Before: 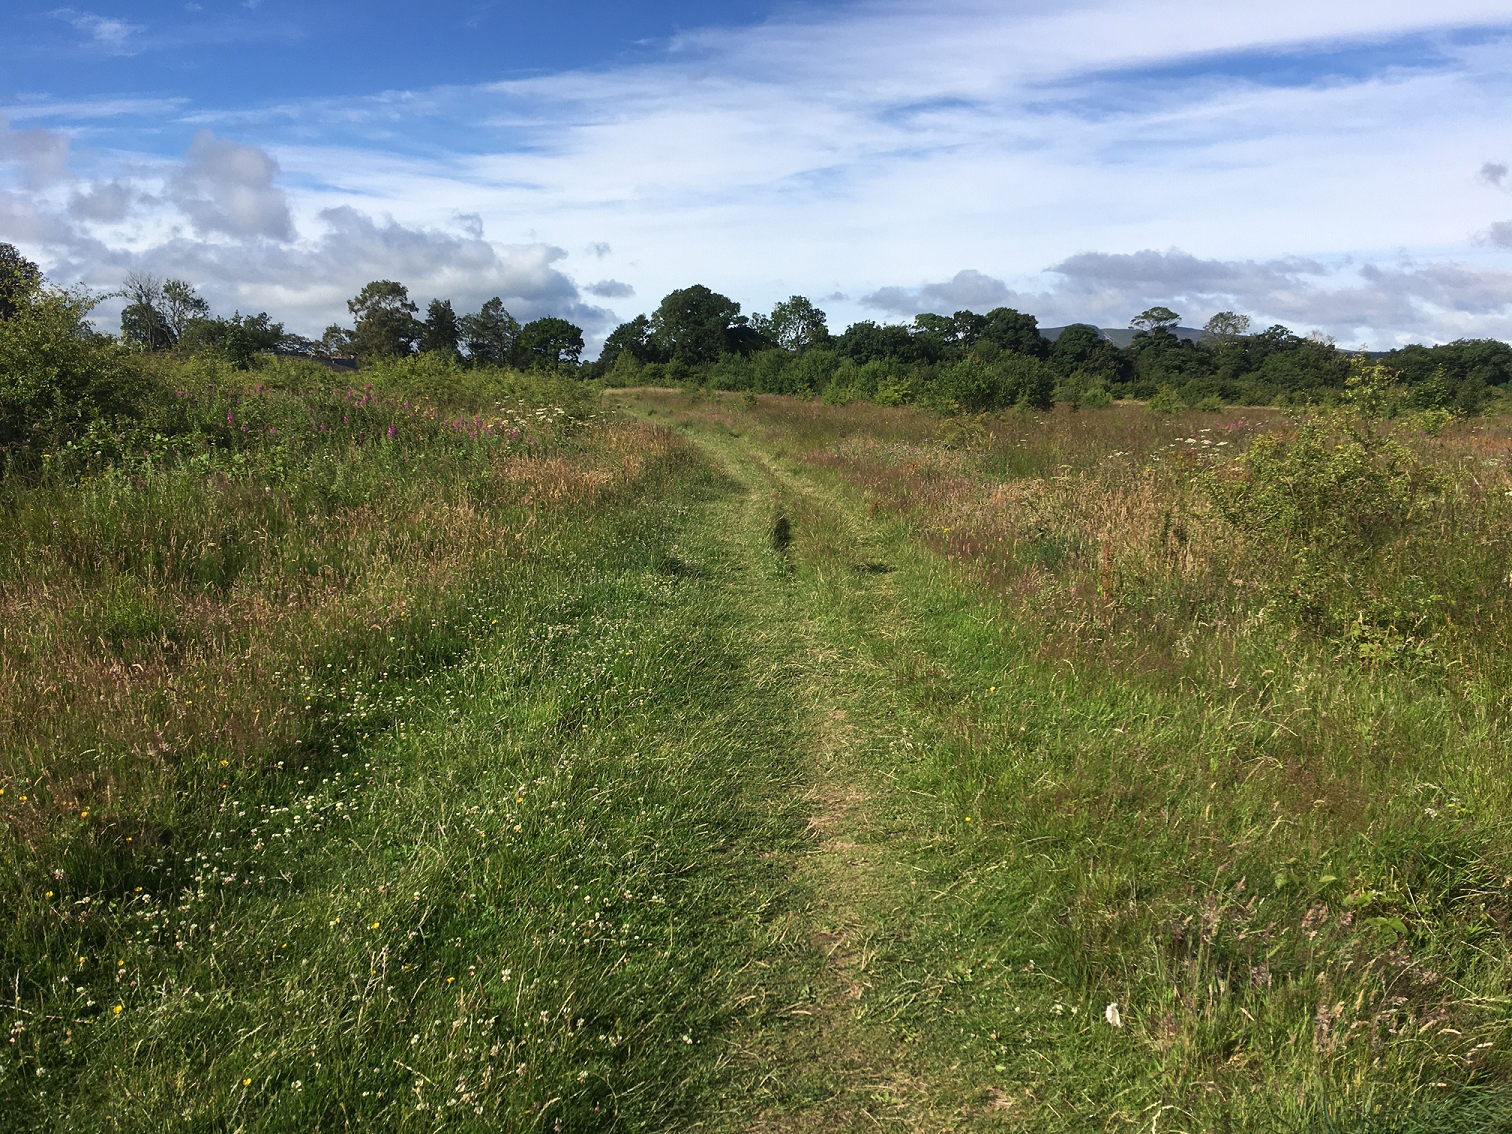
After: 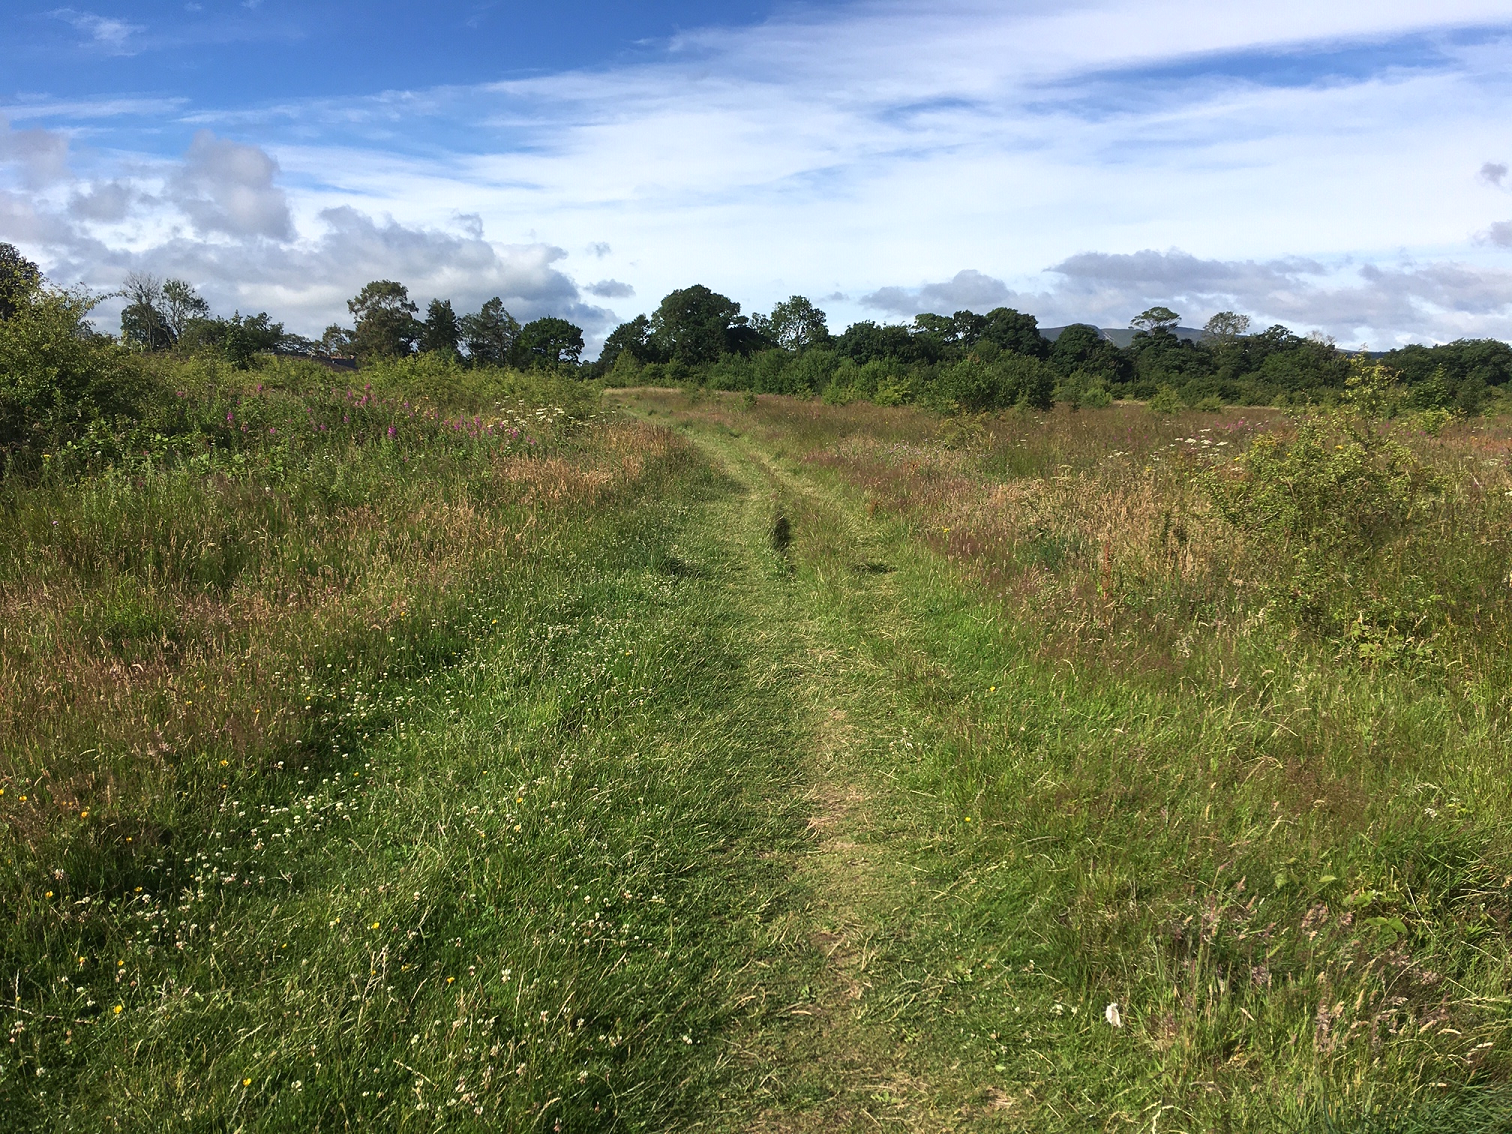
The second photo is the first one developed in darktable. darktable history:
exposure: exposure 0.135 EV, compensate exposure bias true, compensate highlight preservation false
